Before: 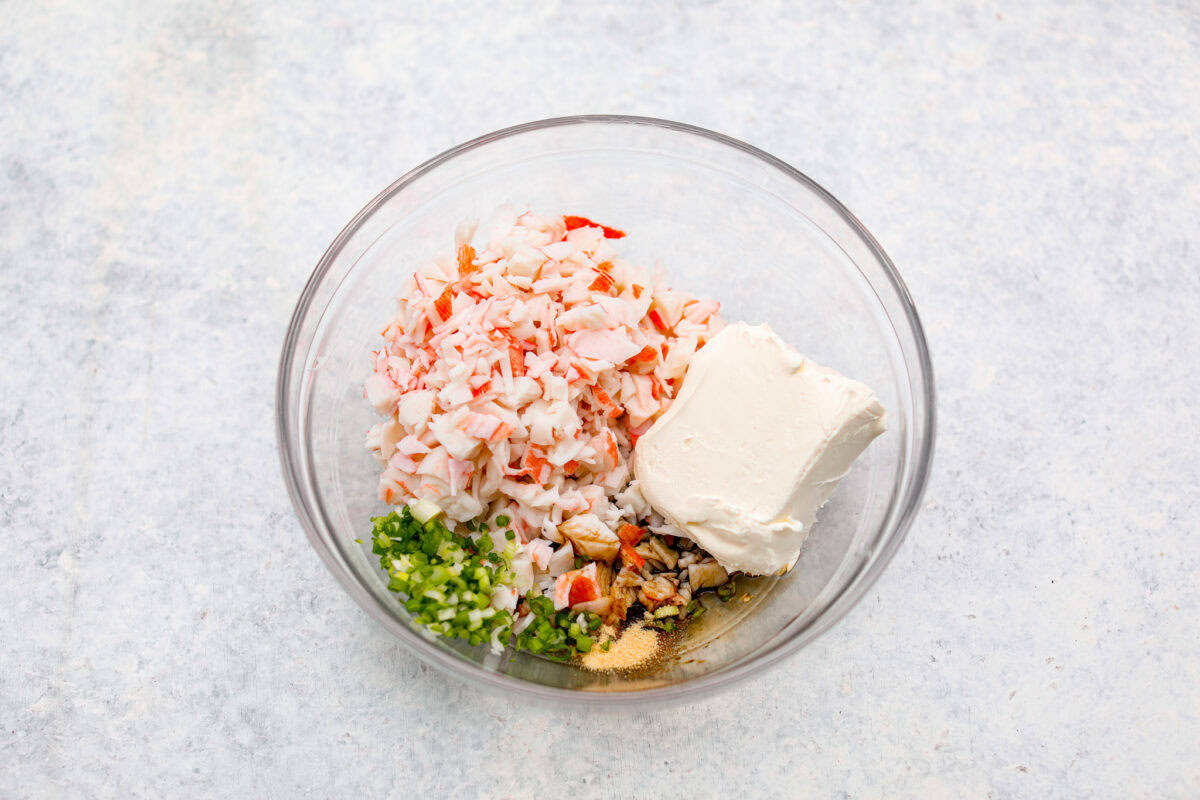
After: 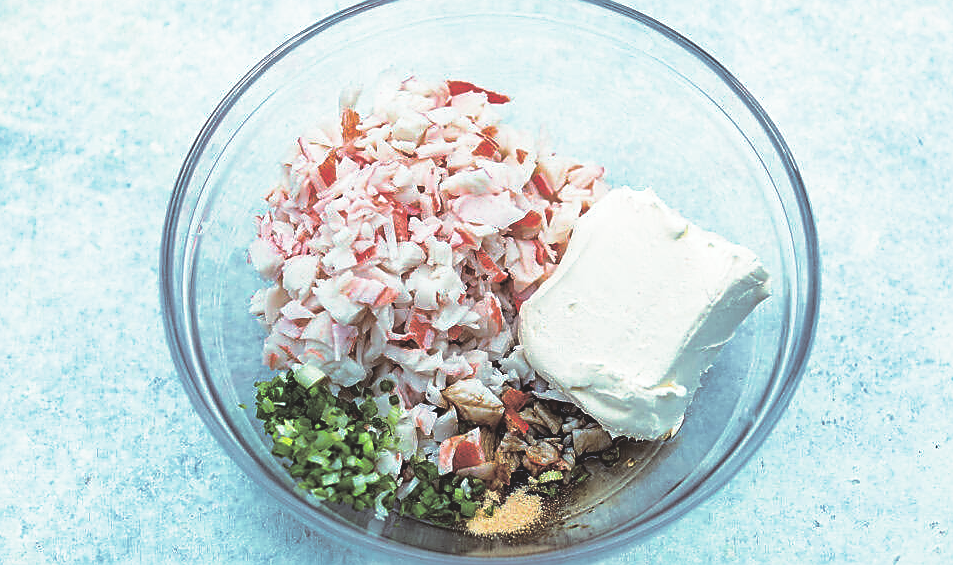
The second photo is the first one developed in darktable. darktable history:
exposure: compensate highlight preservation false
sharpen: radius 1.4, amount 1.25, threshold 0.7
base curve: curves: ch0 [(0.017, 0) (0.425, 0.441) (0.844, 0.933) (1, 1)], preserve colors none
crop: left 9.712%, top 16.928%, right 10.845%, bottom 12.332%
split-toning: shadows › hue 46.8°, shadows › saturation 0.17, highlights › hue 316.8°, highlights › saturation 0.27, balance -51.82
rgb curve: curves: ch0 [(0, 0.186) (0.314, 0.284) (0.576, 0.466) (0.805, 0.691) (0.936, 0.886)]; ch1 [(0, 0.186) (0.314, 0.284) (0.581, 0.534) (0.771, 0.746) (0.936, 0.958)]; ch2 [(0, 0.216) (0.275, 0.39) (1, 1)], mode RGB, independent channels, compensate middle gray true, preserve colors none
